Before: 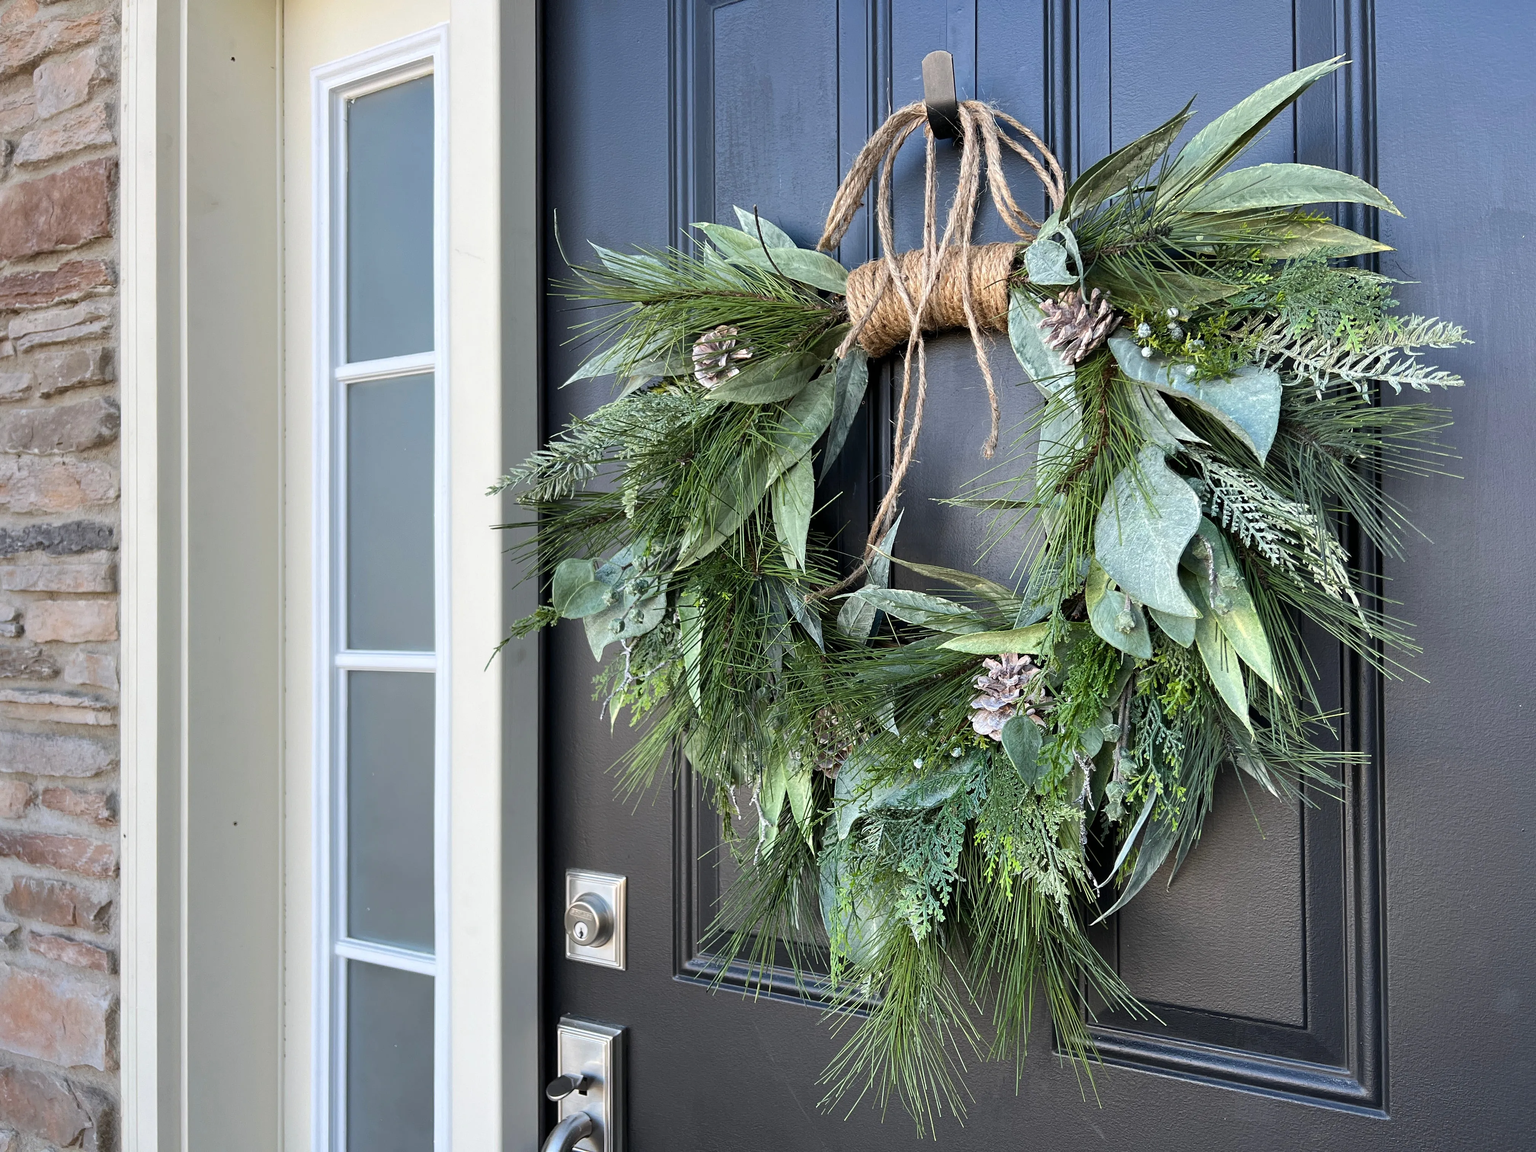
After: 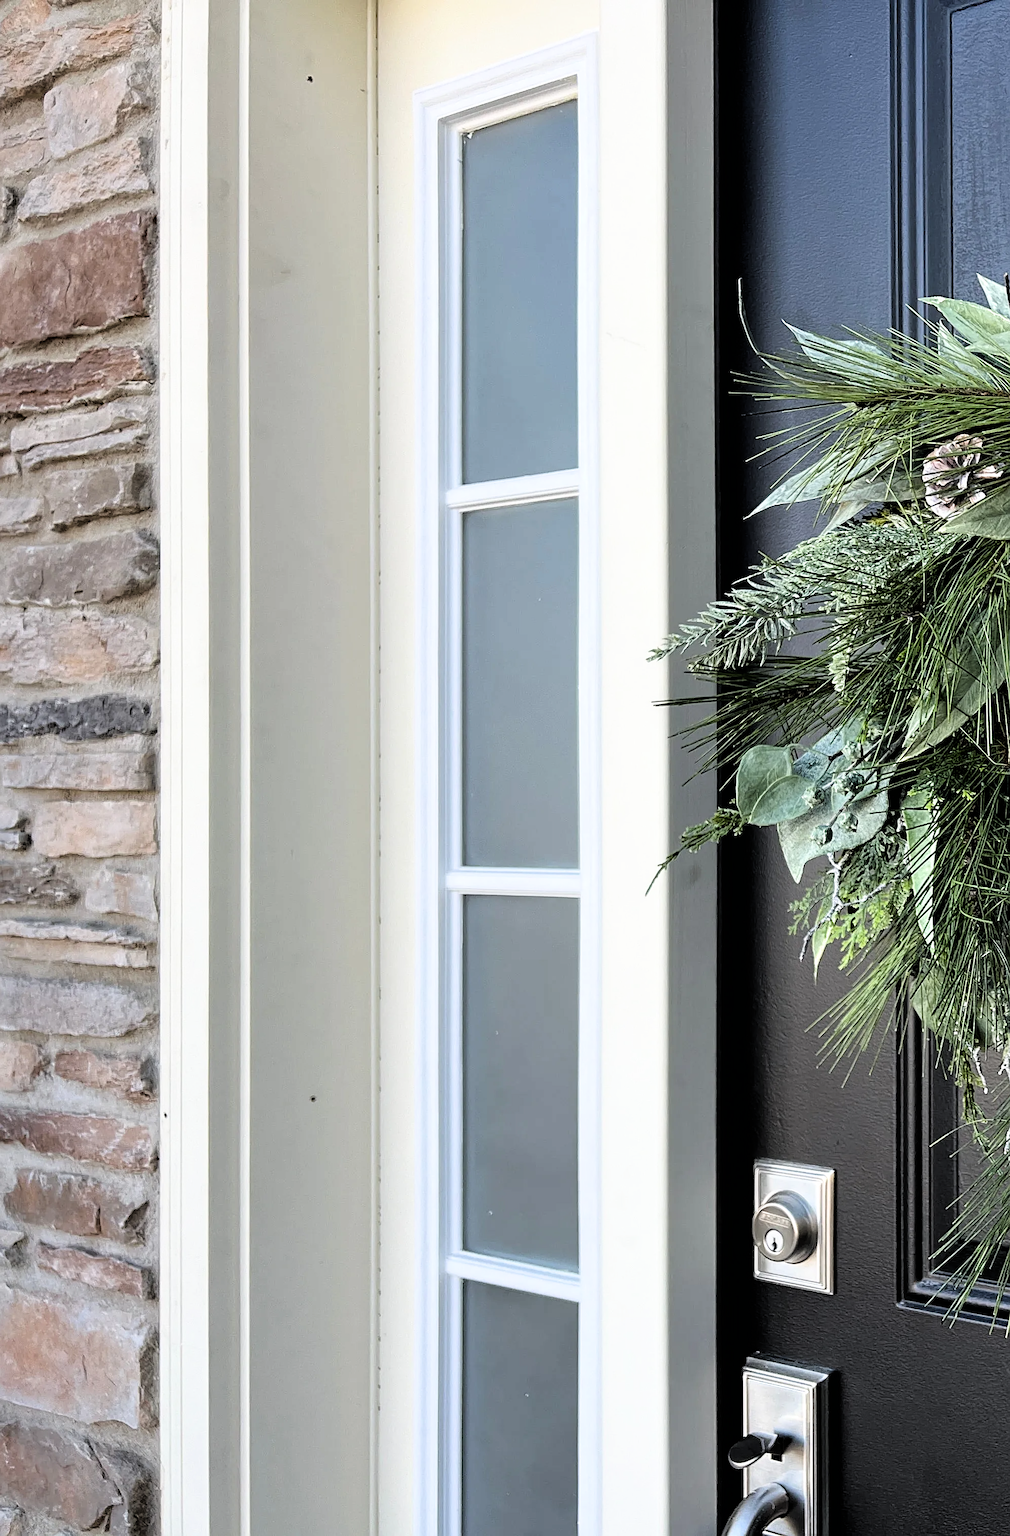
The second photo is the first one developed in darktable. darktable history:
sharpen: on, module defaults
filmic rgb: black relative exposure -3.65 EV, white relative exposure 2.44 EV, hardness 3.29
crop and rotate: left 0.051%, top 0%, right 50.615%
